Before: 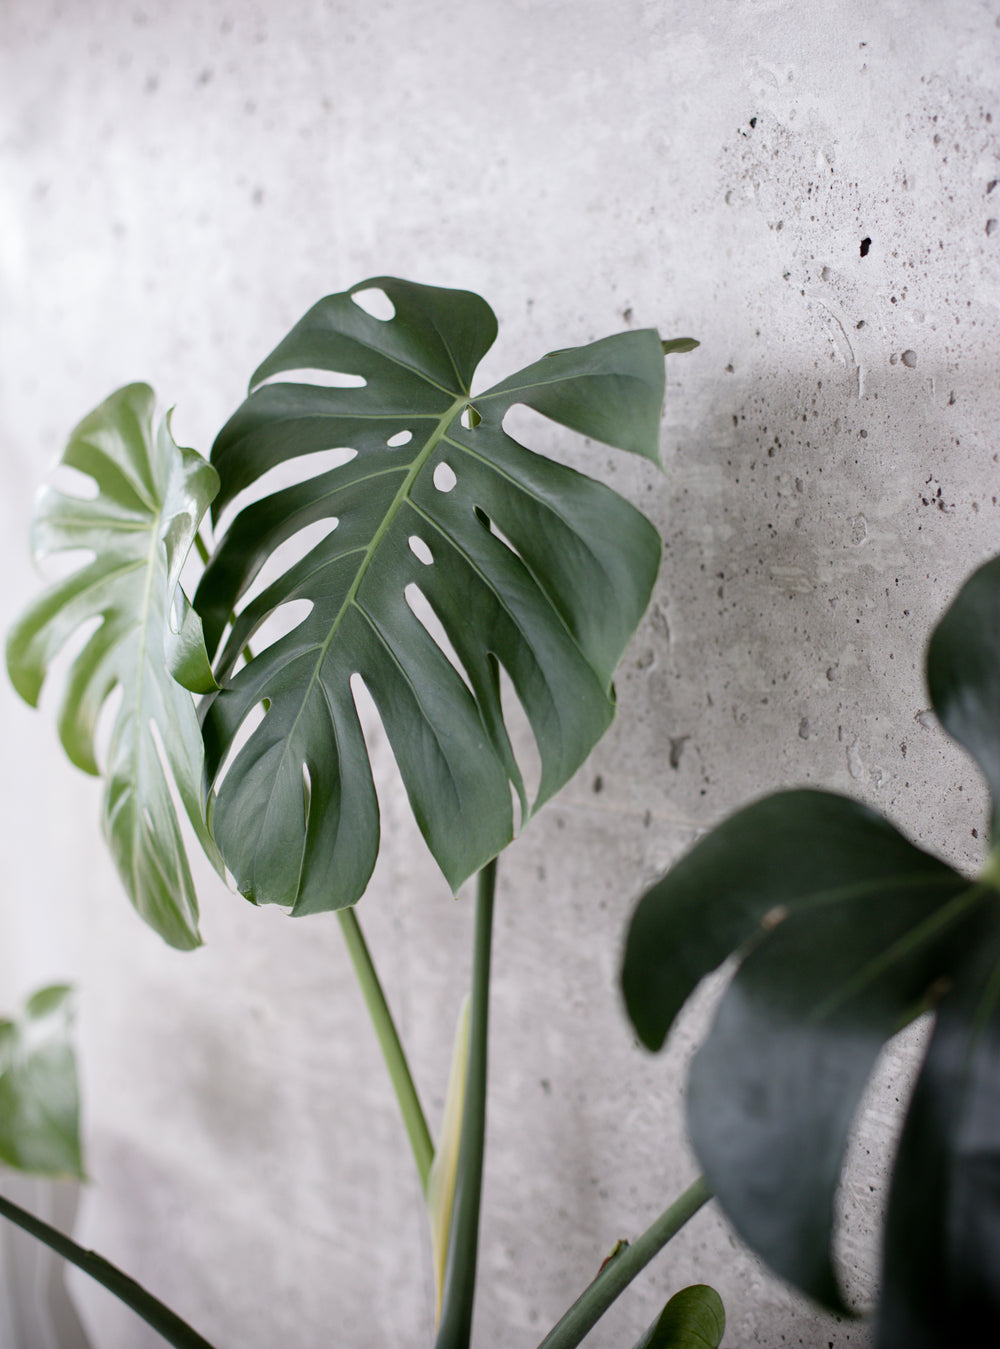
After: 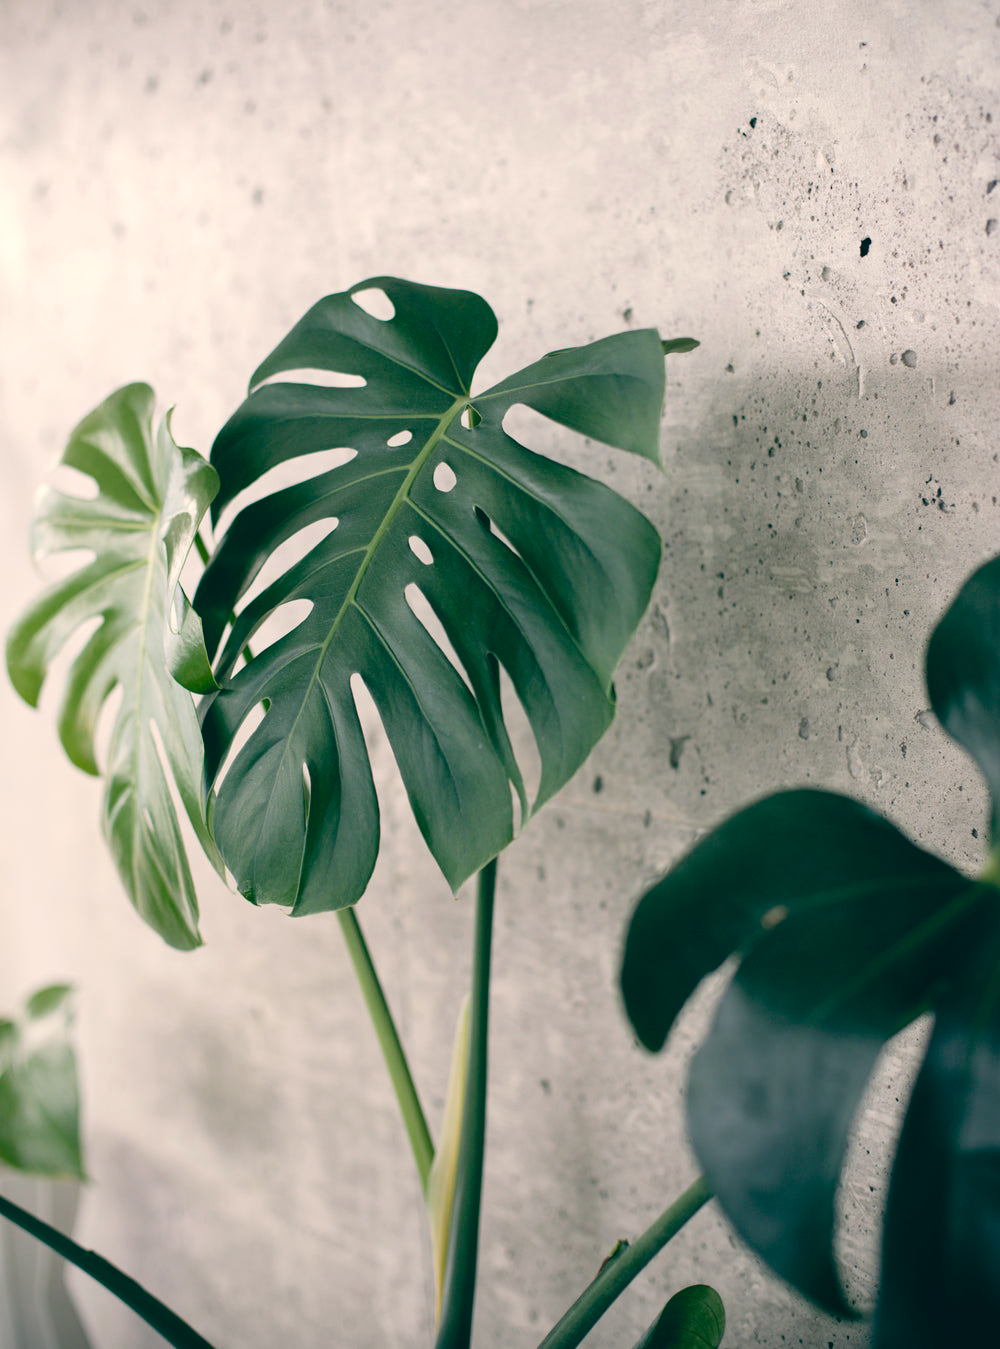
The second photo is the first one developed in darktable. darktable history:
color balance: lift [1.005, 0.99, 1.007, 1.01], gamma [1, 0.979, 1.011, 1.021], gain [0.923, 1.098, 1.025, 0.902], input saturation 90.45%, contrast 7.73%, output saturation 105.91%
color balance rgb: perceptual saturation grading › global saturation 8.89%, saturation formula JzAzBz (2021)
